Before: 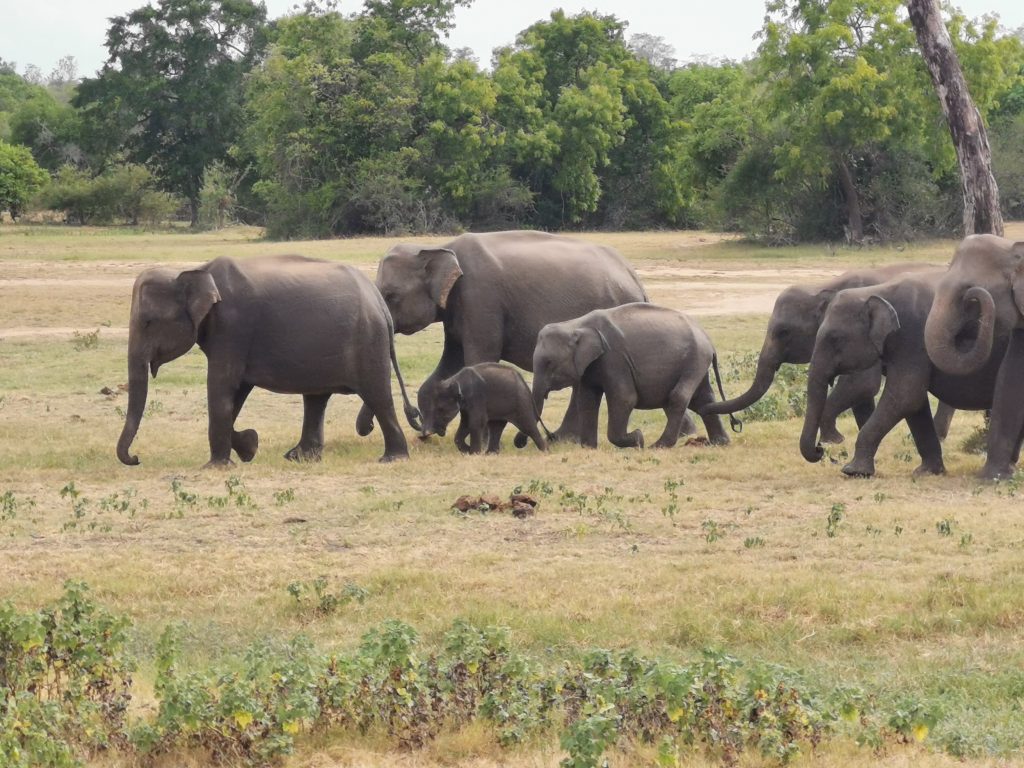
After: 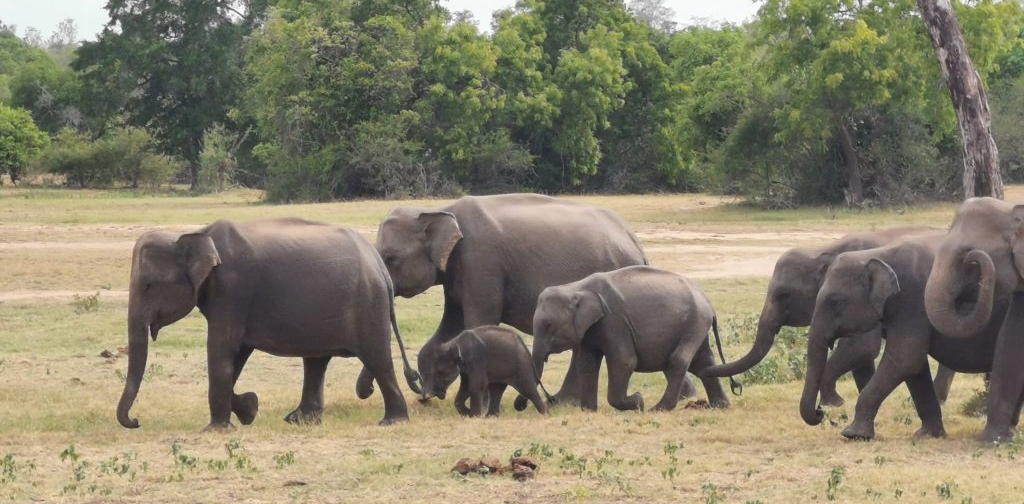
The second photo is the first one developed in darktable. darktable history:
crop and rotate: top 4.848%, bottom 29.503%
exposure: black level correction -0.003, exposure 0.04 EV, compensate highlight preservation false
